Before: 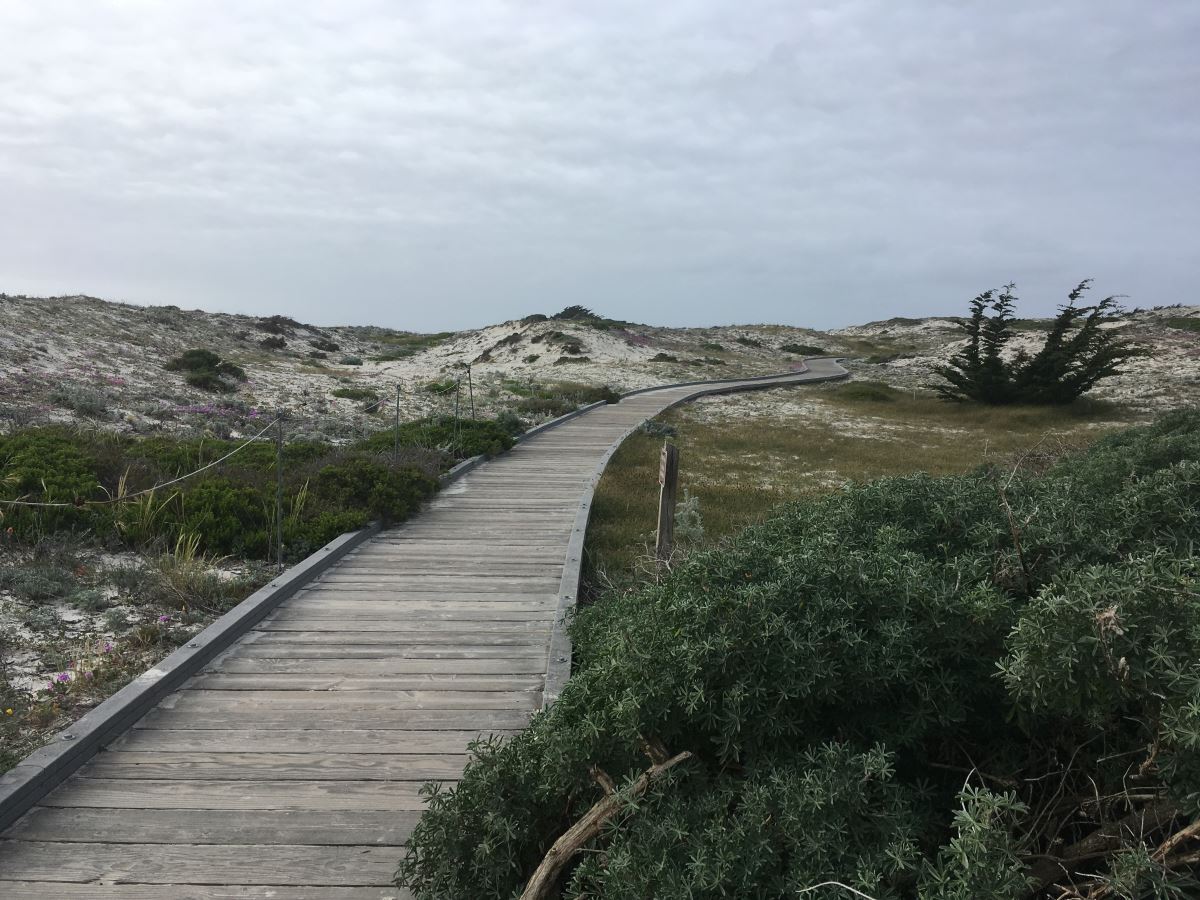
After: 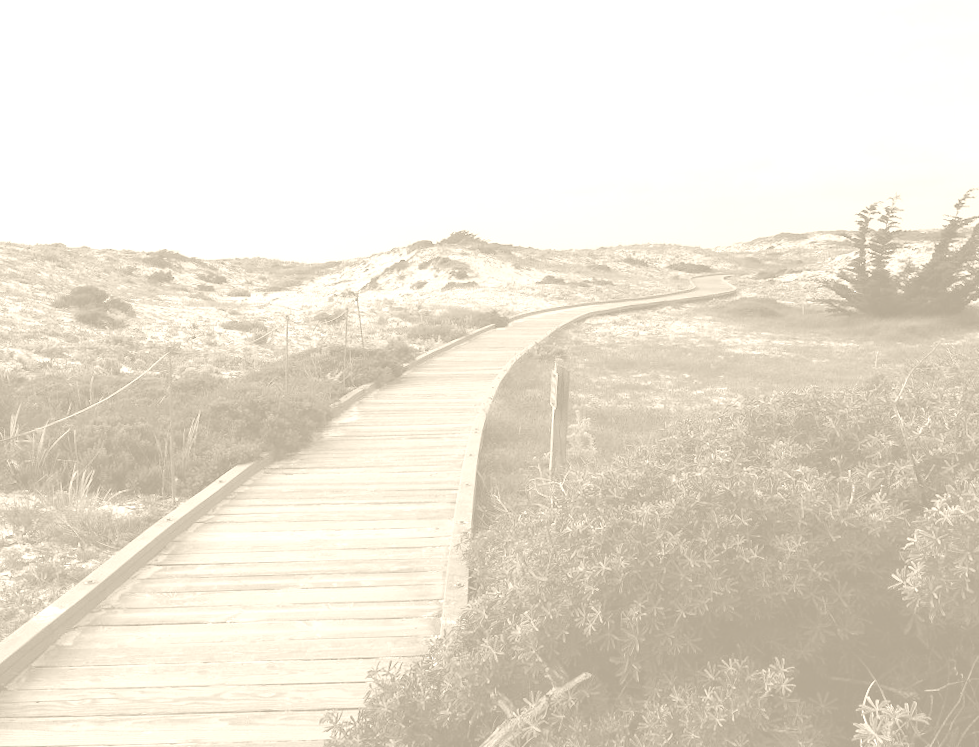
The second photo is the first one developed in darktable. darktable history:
colorize: hue 36°, saturation 71%, lightness 80.79%
crop and rotate: left 10.071%, top 10.071%, right 10.02%, bottom 10.02%
rotate and perspective: rotation -1.75°, automatic cropping off
shadows and highlights: shadows -30, highlights 30
